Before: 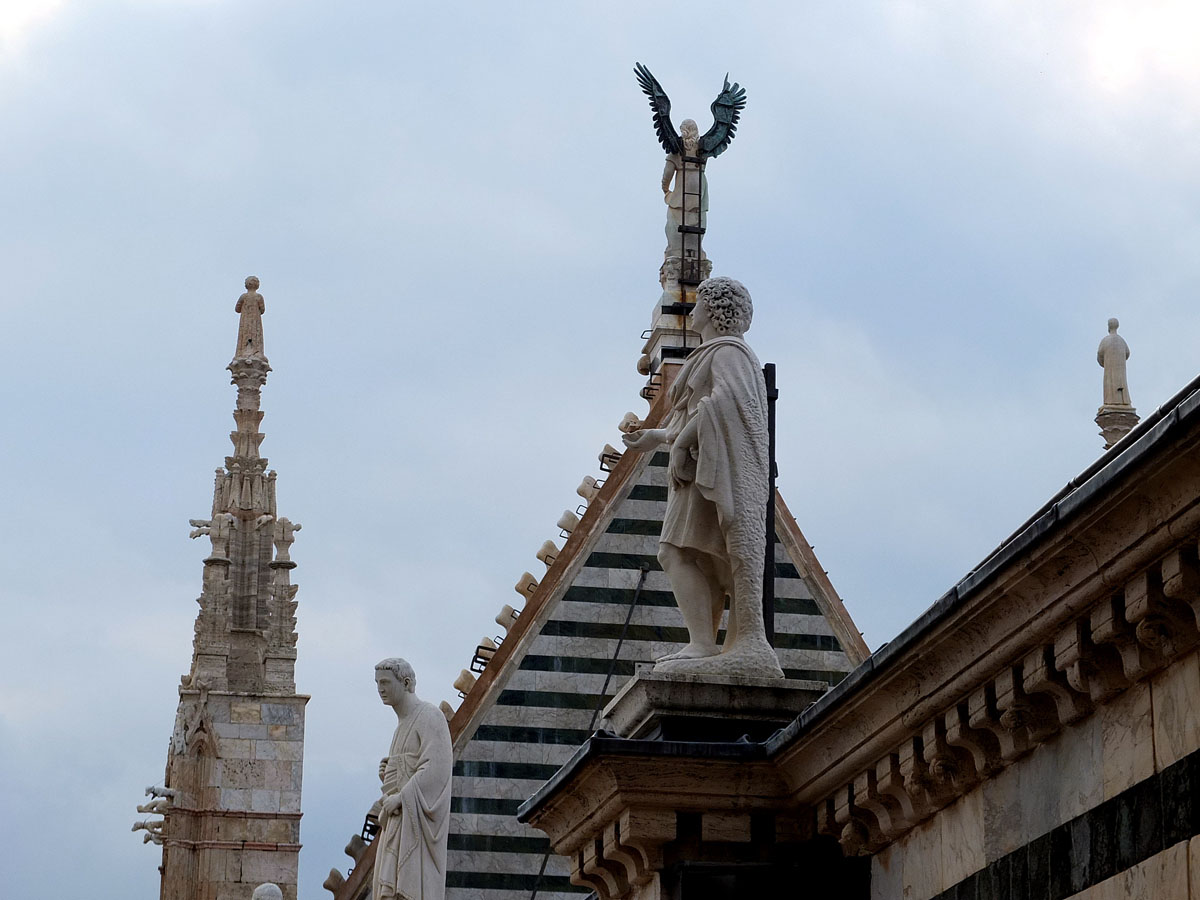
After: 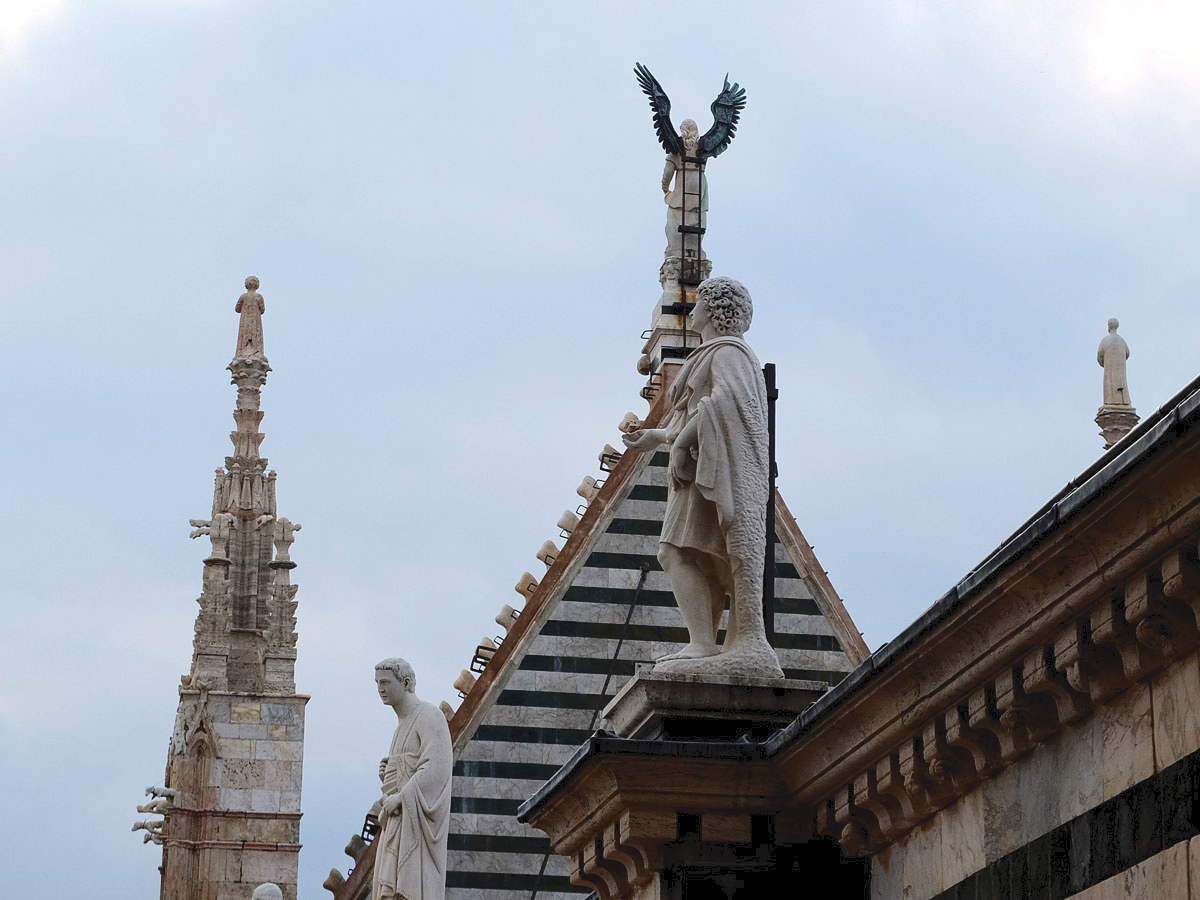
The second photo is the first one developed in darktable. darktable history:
tone curve: curves: ch0 [(0, 0) (0.003, 0.068) (0.011, 0.079) (0.025, 0.092) (0.044, 0.107) (0.069, 0.121) (0.1, 0.134) (0.136, 0.16) (0.177, 0.198) (0.224, 0.242) (0.277, 0.312) (0.335, 0.384) (0.399, 0.461) (0.468, 0.539) (0.543, 0.622) (0.623, 0.691) (0.709, 0.763) (0.801, 0.833) (0.898, 0.909) (1, 1)], color space Lab, independent channels, preserve colors none
